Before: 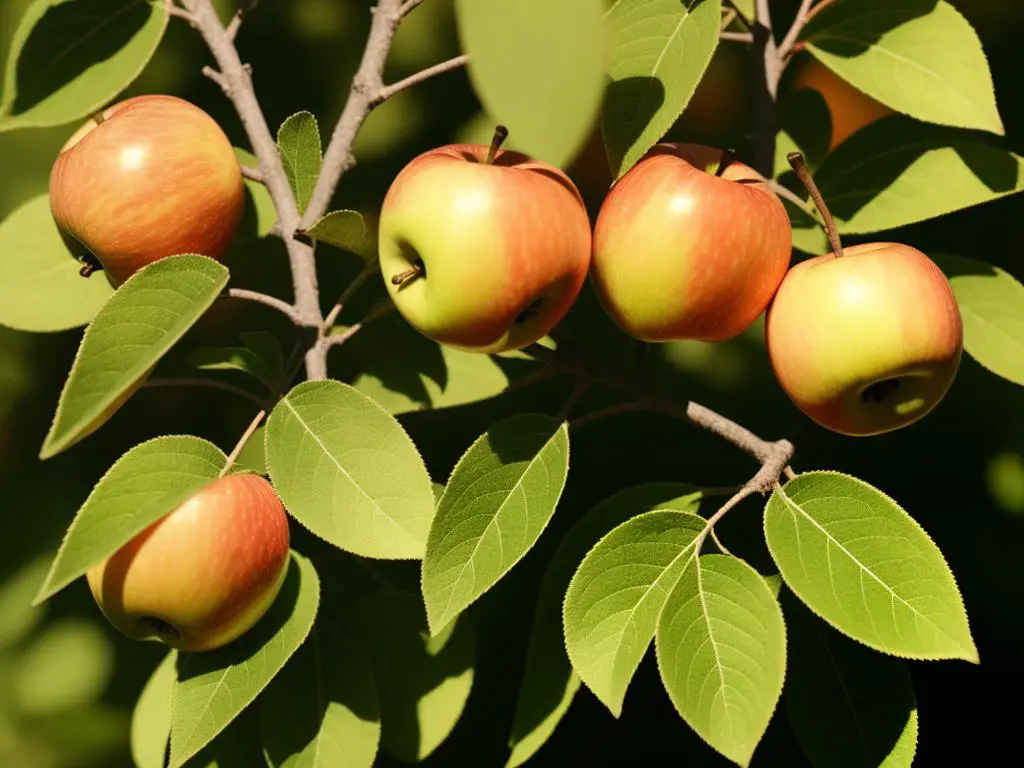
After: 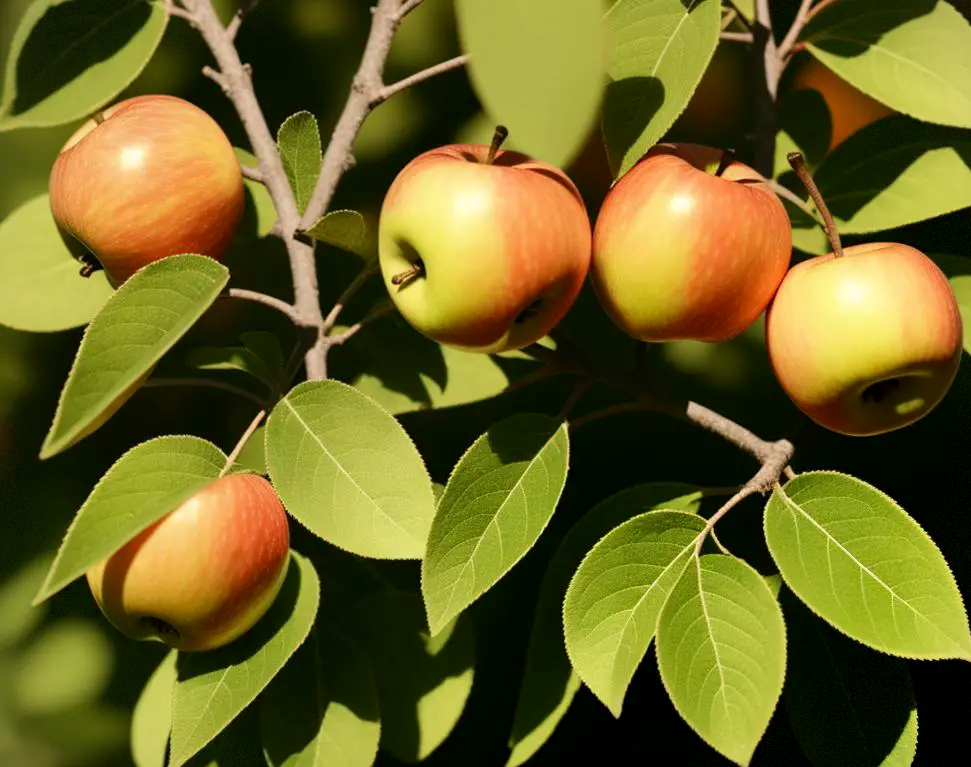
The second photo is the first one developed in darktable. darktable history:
crop and rotate: right 5.167%
vignetting: fall-off start 97.28%, fall-off radius 79%, brightness -0.462, saturation -0.3, width/height ratio 1.114, dithering 8-bit output, unbound false
exposure: black level correction 0.002, compensate highlight preservation false
